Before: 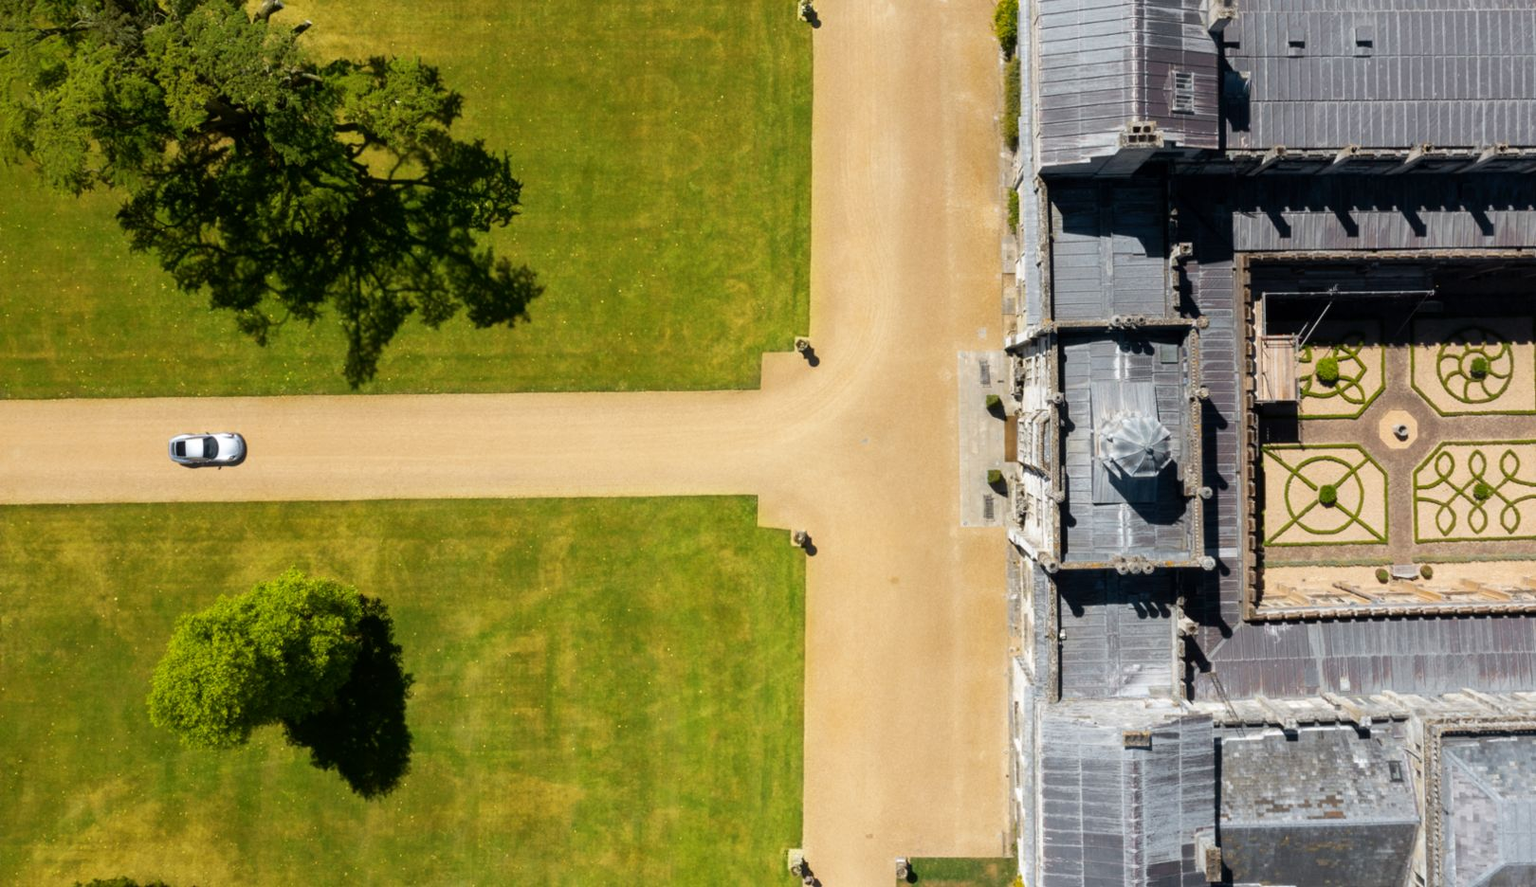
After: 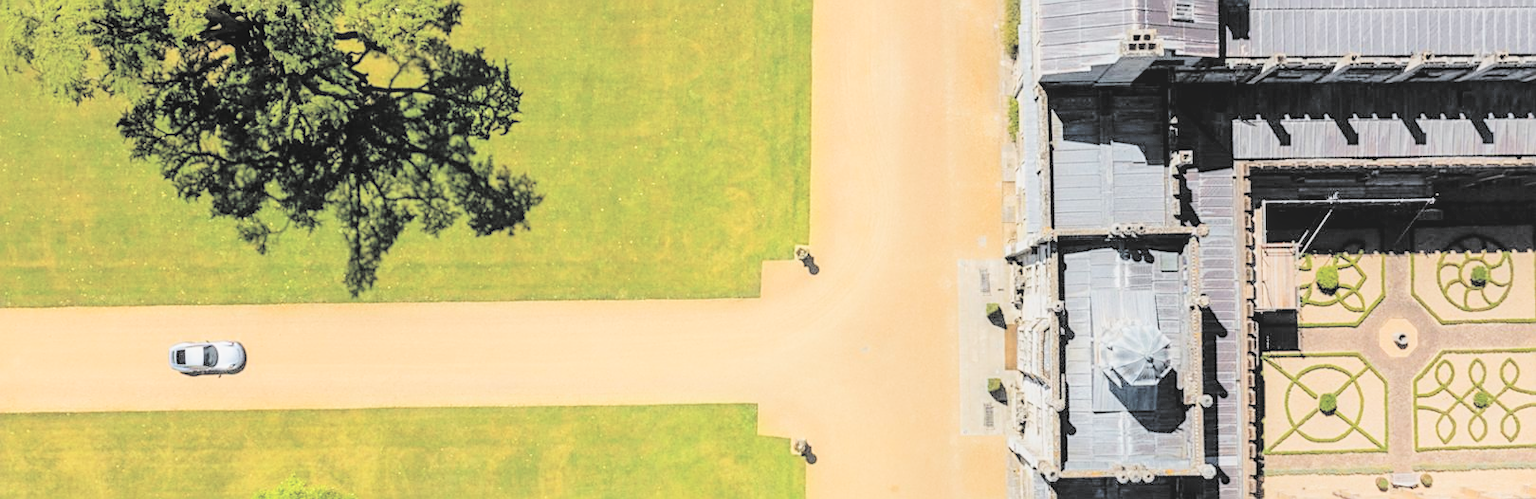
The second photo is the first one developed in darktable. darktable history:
local contrast: detail 130%
sharpen: on, module defaults
filmic rgb: black relative exposure -7.65 EV, white relative exposure 4.56 EV, hardness 3.61
contrast brightness saturation: brightness 0.998
crop and rotate: top 10.462%, bottom 33.152%
